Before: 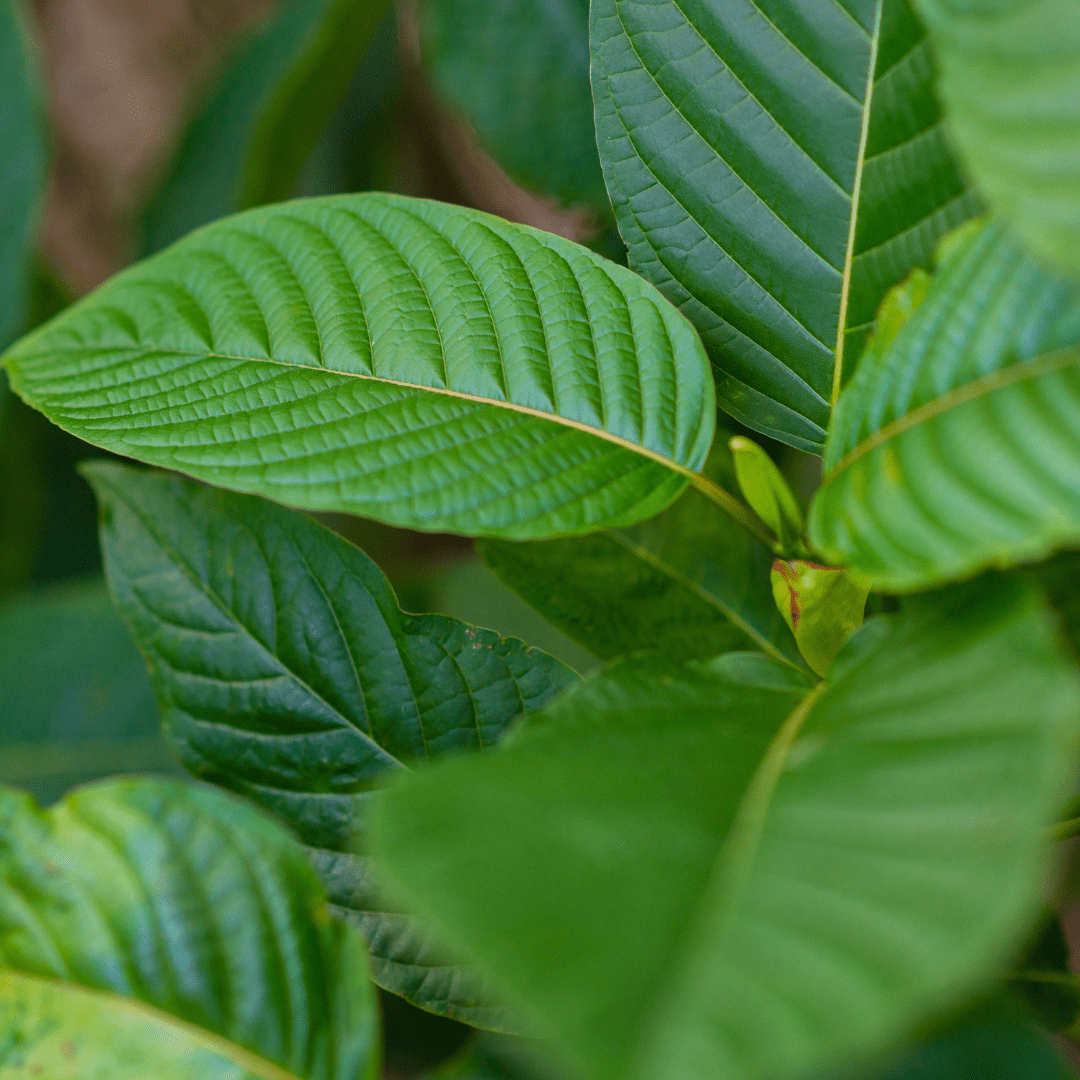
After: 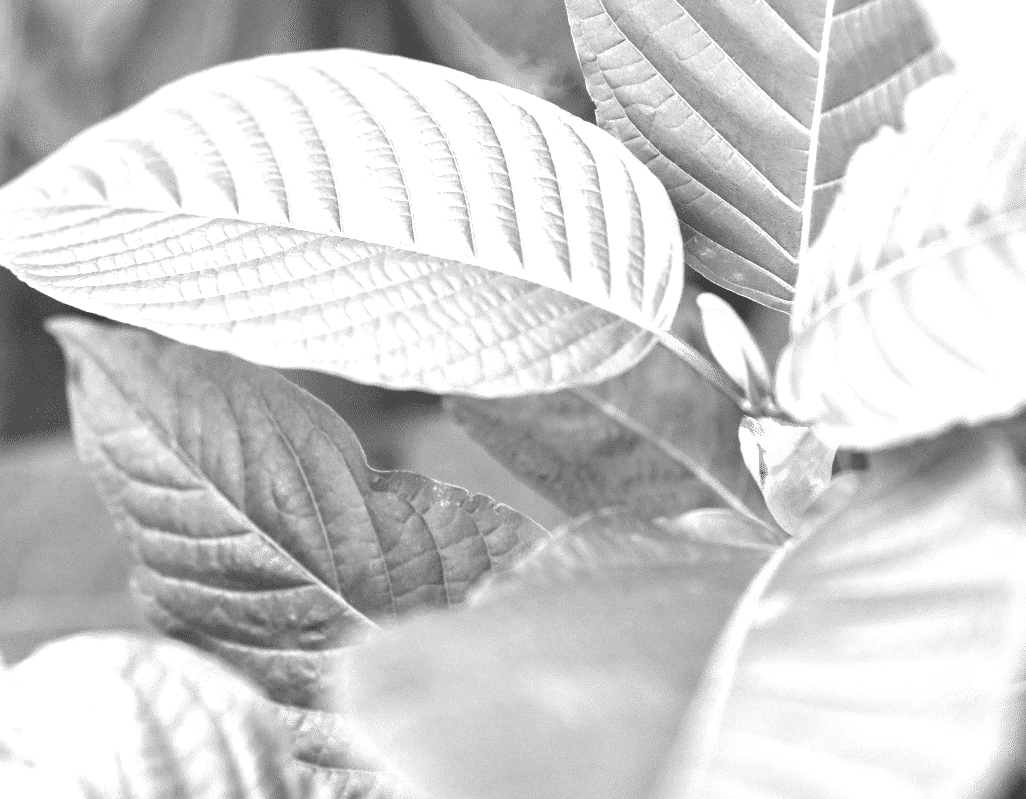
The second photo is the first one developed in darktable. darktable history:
crop and rotate: left 2.991%, top 13.302%, right 1.981%, bottom 12.636%
white balance: red 0.98, blue 1.61
monochrome: a -71.75, b 75.82
exposure: exposure 2.207 EV, compensate highlight preservation false
